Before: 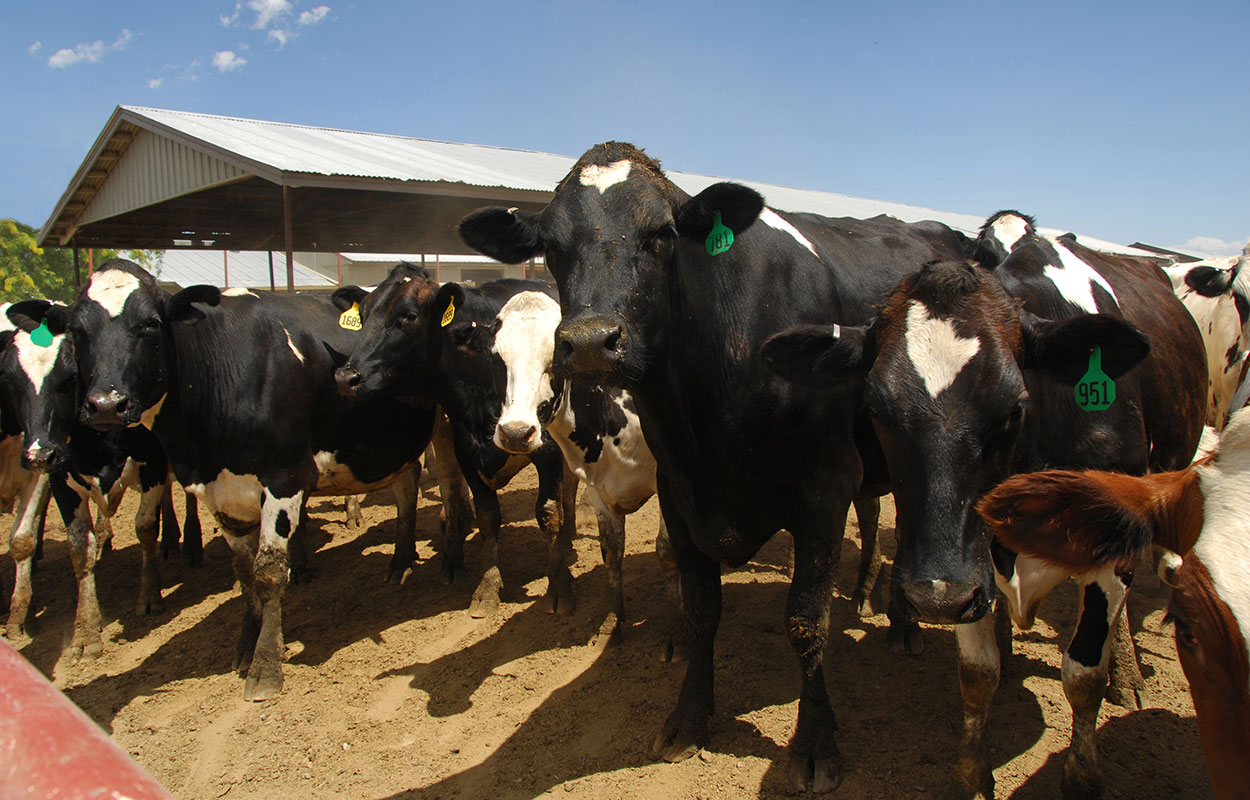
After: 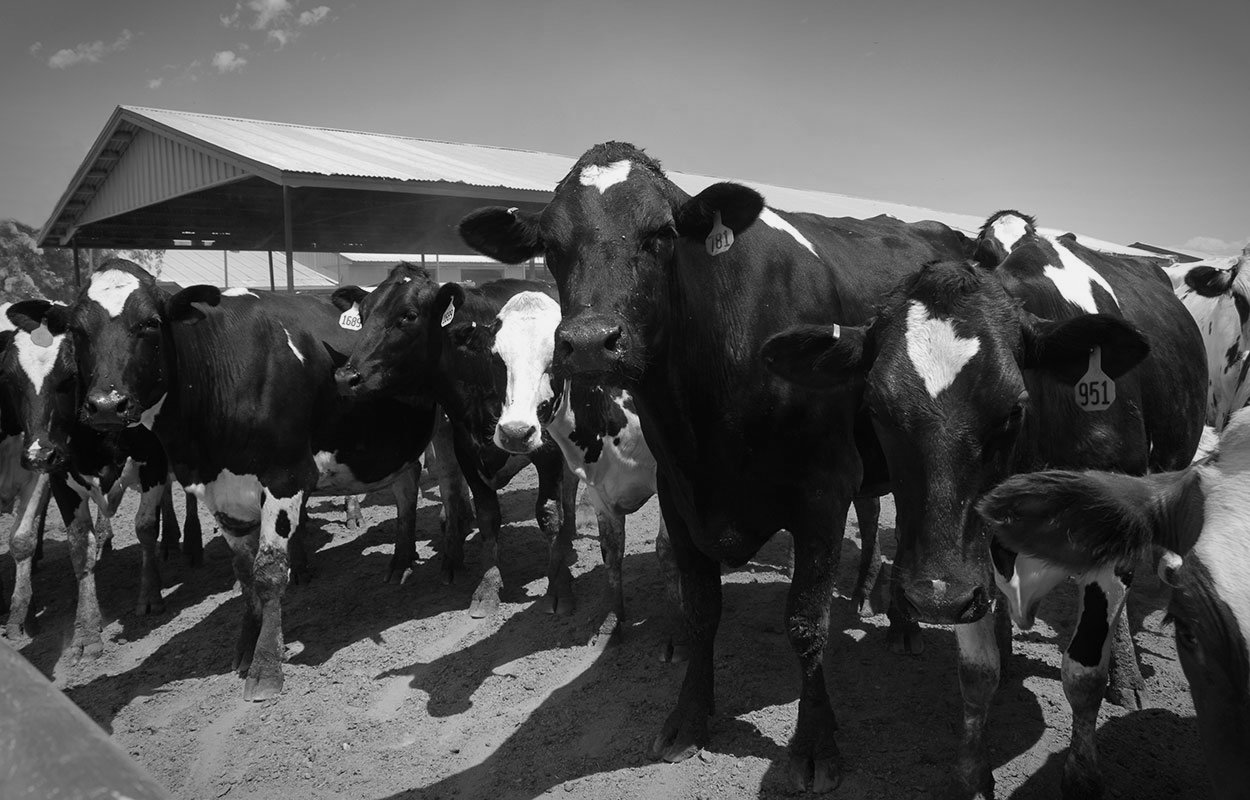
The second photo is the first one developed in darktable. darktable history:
color balance: input saturation 100.43%, contrast fulcrum 14.22%, output saturation 70.41%
monochrome: a 73.58, b 64.21
vignetting: automatic ratio true
